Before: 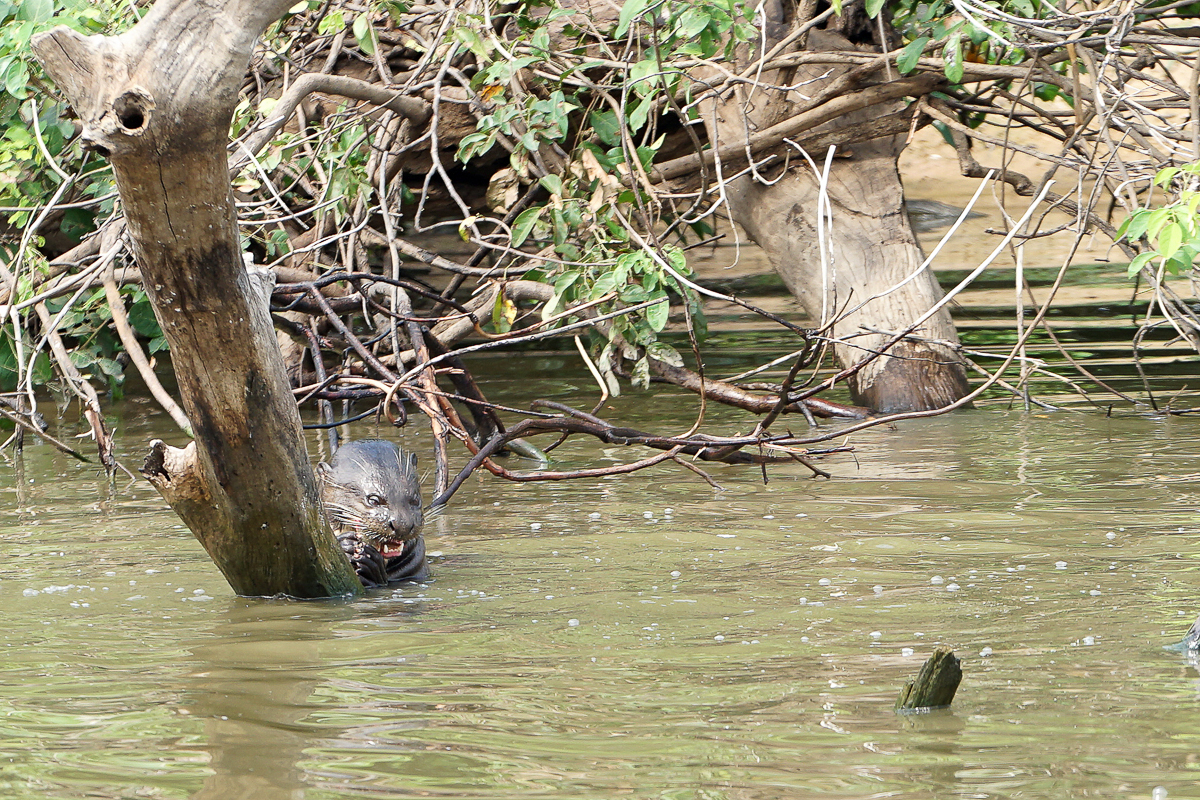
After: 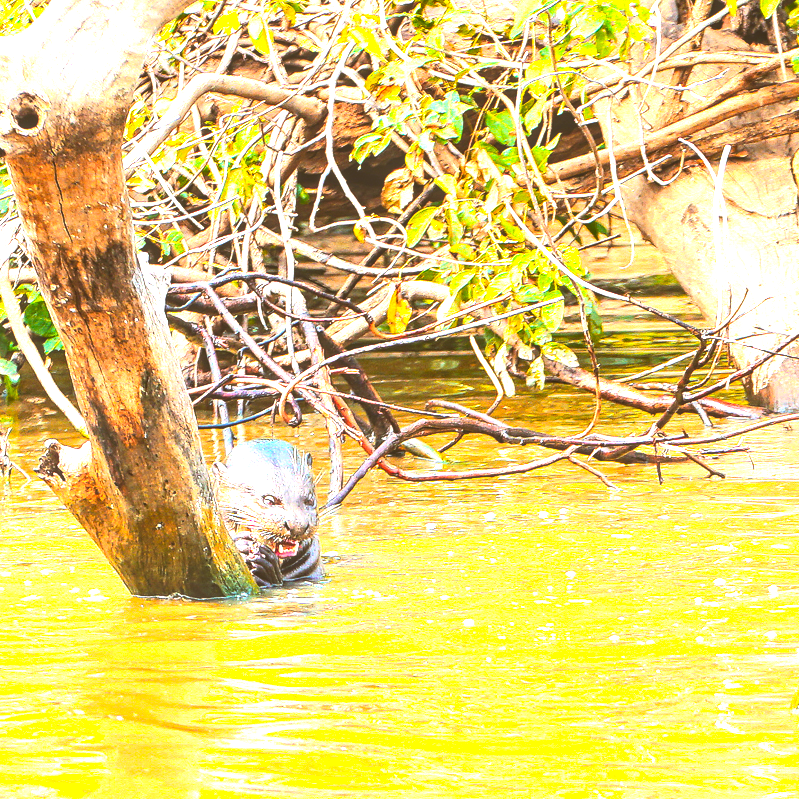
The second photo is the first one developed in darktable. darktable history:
contrast brightness saturation: contrast 0.28
color zones: curves: ch1 [(0, 0.469) (0.072, 0.457) (0.243, 0.494) (0.429, 0.5) (0.571, 0.5) (0.714, 0.5) (0.857, 0.5) (1, 0.469)]; ch2 [(0, 0.499) (0.143, 0.467) (0.242, 0.436) (0.429, 0.493) (0.571, 0.5) (0.714, 0.5) (0.857, 0.5) (1, 0.499)]
color correction: highlights a* -0.482, highlights b* 0.161, shadows a* 4.66, shadows b* 20.72
exposure: black level correction -0.023, exposure 1.397 EV, compensate highlight preservation false
graduated density: rotation 5.63°, offset 76.9
color balance rgb: linear chroma grading › global chroma 42%, perceptual saturation grading › global saturation 42%, perceptual brilliance grading › global brilliance 25%, global vibrance 33%
crop and rotate: left 8.786%, right 24.548%
local contrast: on, module defaults
